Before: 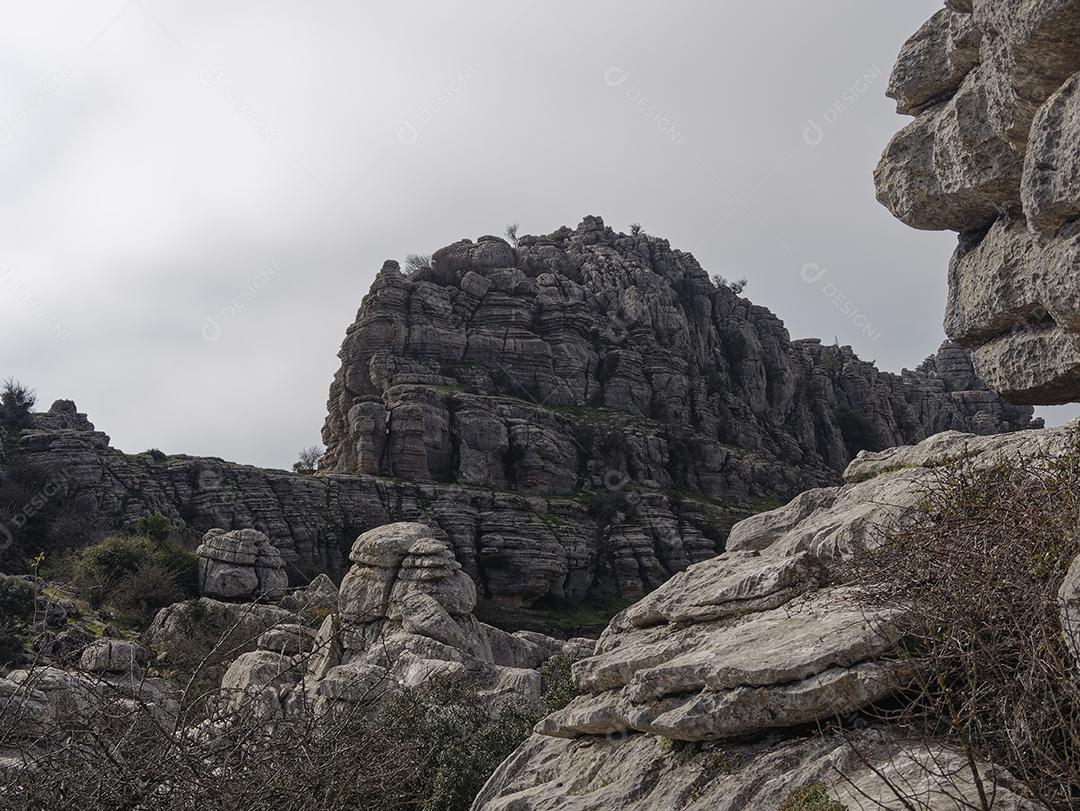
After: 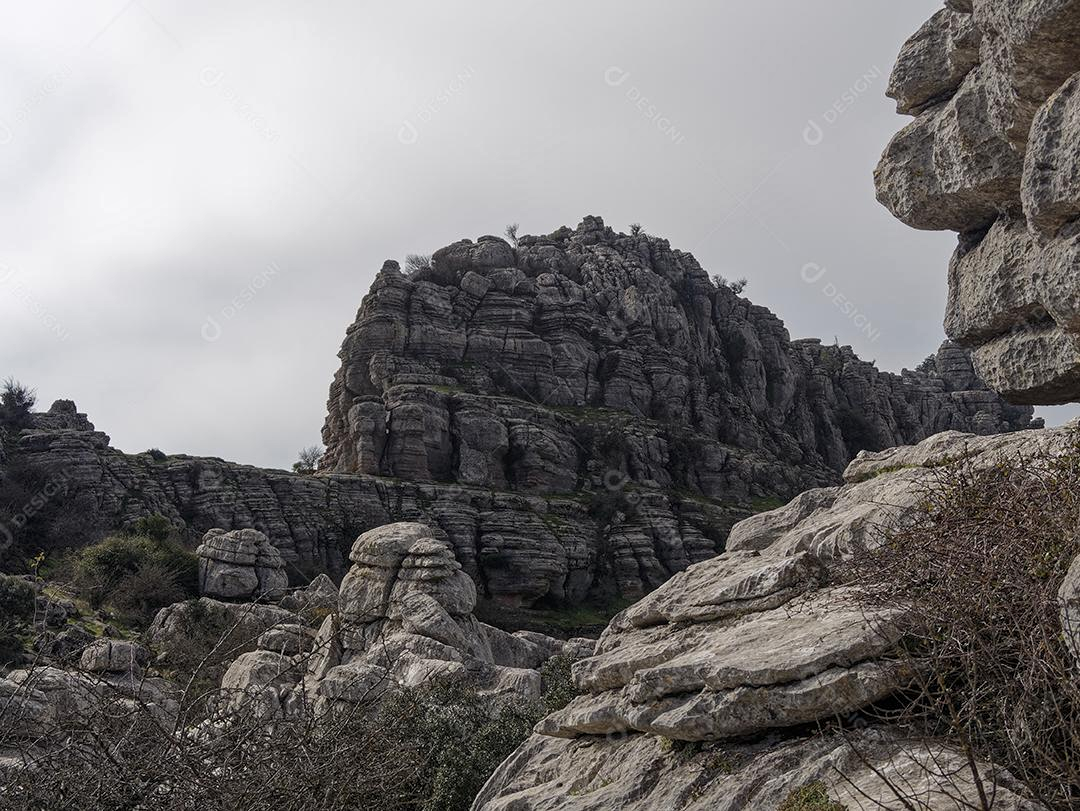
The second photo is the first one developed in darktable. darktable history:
local contrast: highlights 104%, shadows 102%, detail 119%, midtone range 0.2
